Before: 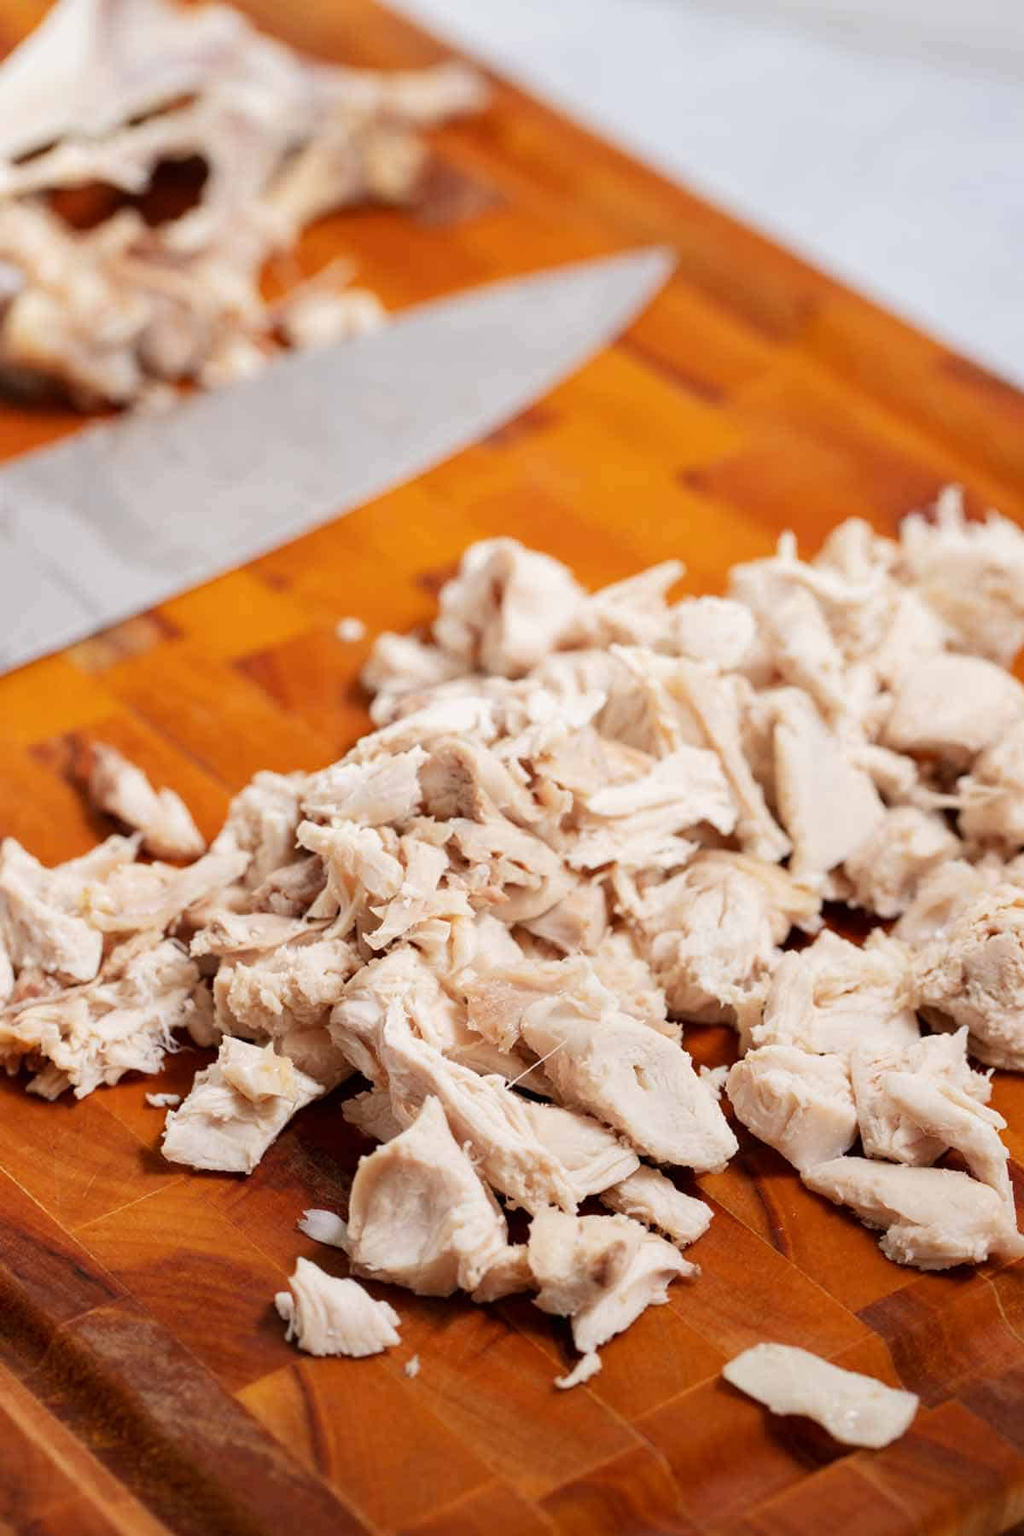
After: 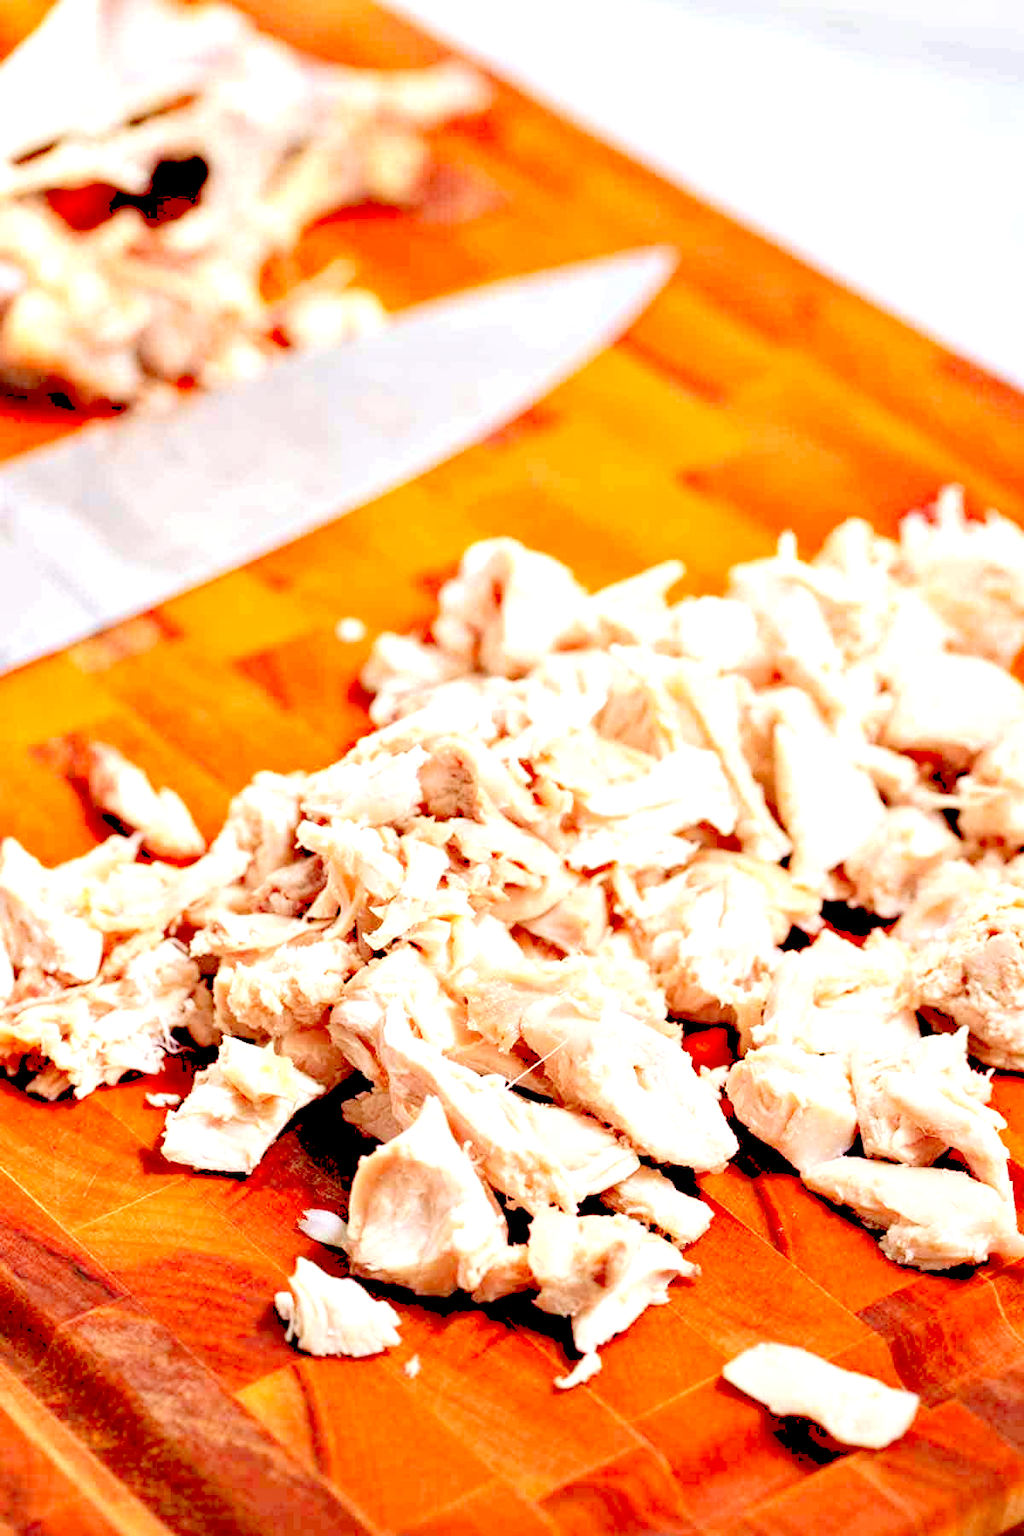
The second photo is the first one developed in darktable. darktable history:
local contrast: highlights 100%, shadows 98%, detail 120%, midtone range 0.2
tone equalizer: edges refinement/feathering 500, mask exposure compensation -1.57 EV, preserve details no
haze removal: compatibility mode true, adaptive false
levels: levels [0.008, 0.318, 0.836]
velvia: on, module defaults
contrast equalizer: y [[0.6 ×6], [0.55 ×6], [0 ×6], [0 ×6], [0 ×6]], mix 0.604
